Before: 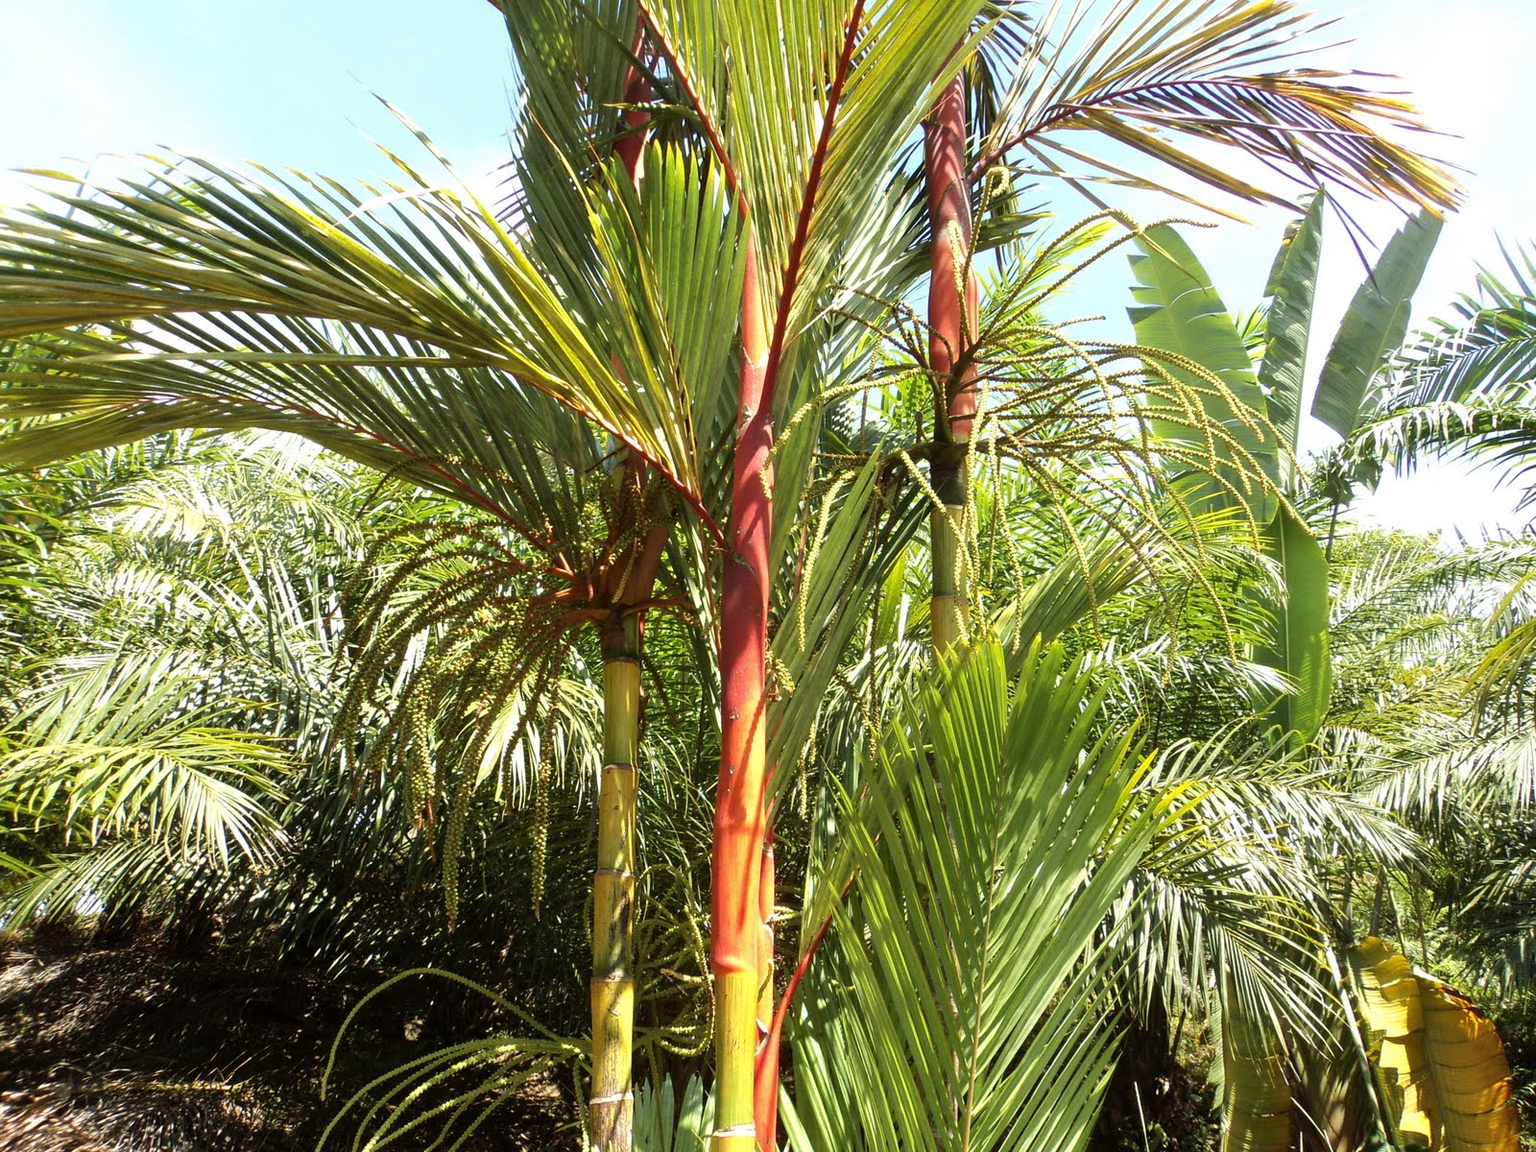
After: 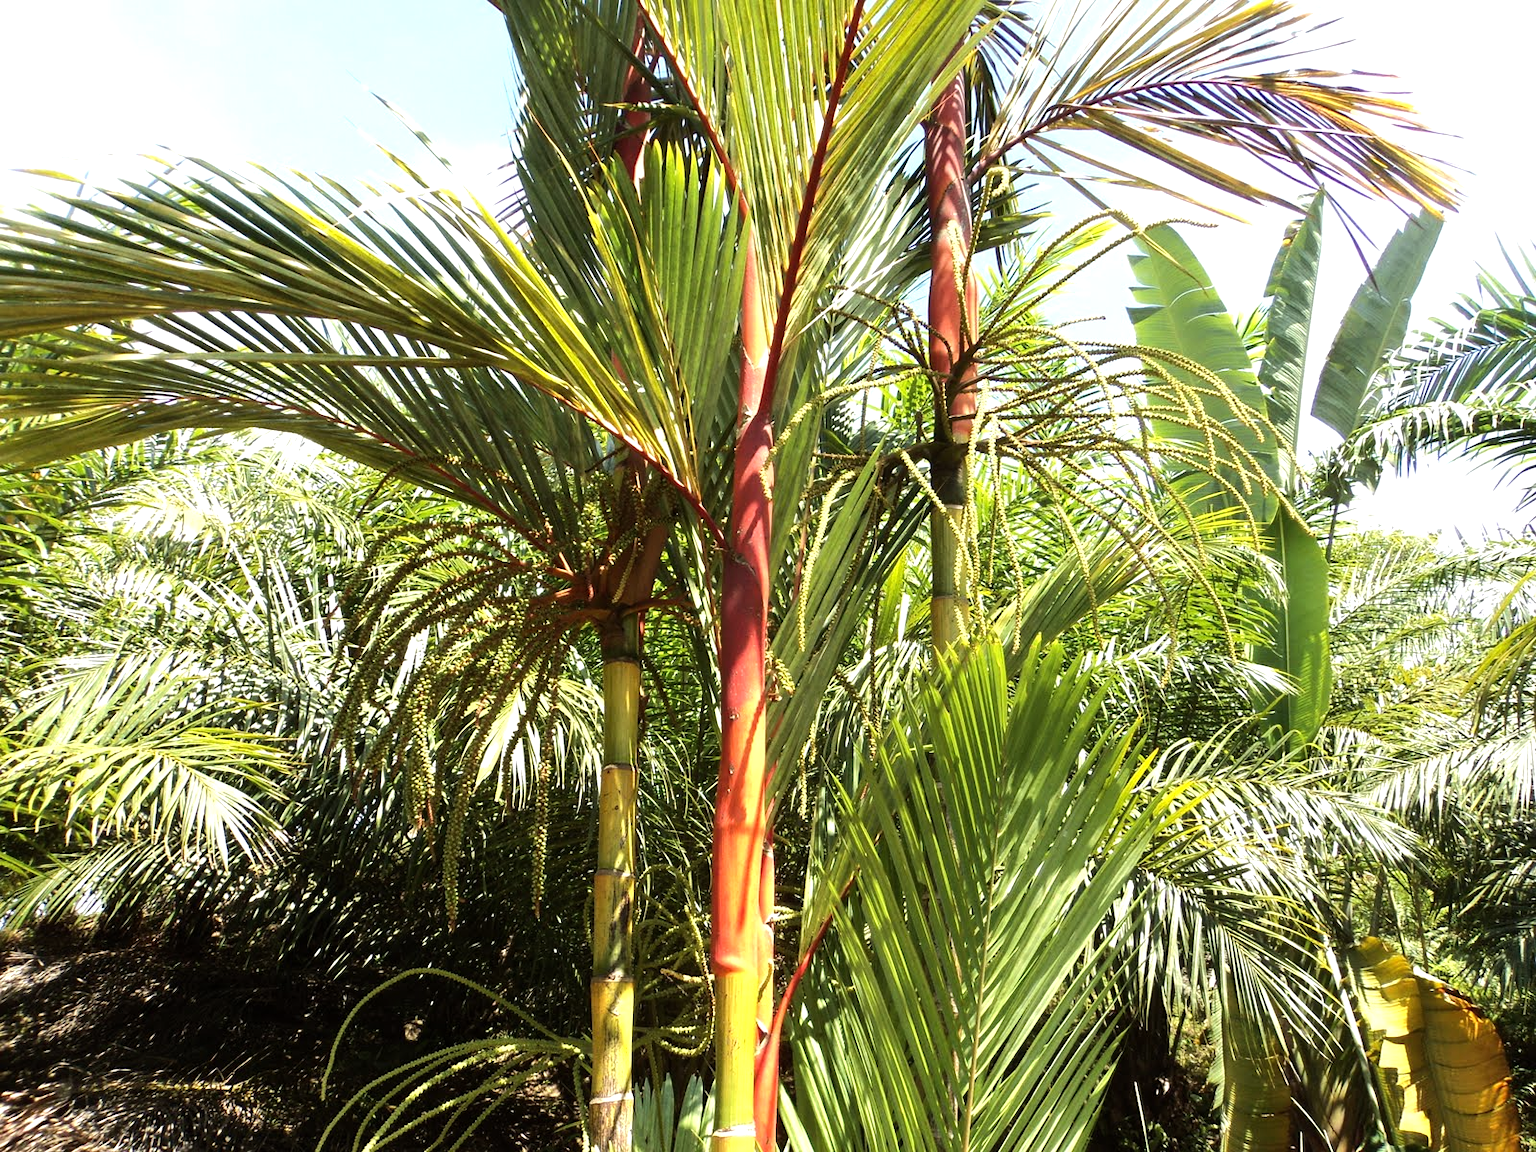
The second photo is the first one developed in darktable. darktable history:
tone equalizer: -8 EV -0.386 EV, -7 EV -0.39 EV, -6 EV -0.326 EV, -5 EV -0.19 EV, -3 EV 0.253 EV, -2 EV 0.315 EV, -1 EV 0.374 EV, +0 EV 0.443 EV, edges refinement/feathering 500, mask exposure compensation -1.57 EV, preserve details no
